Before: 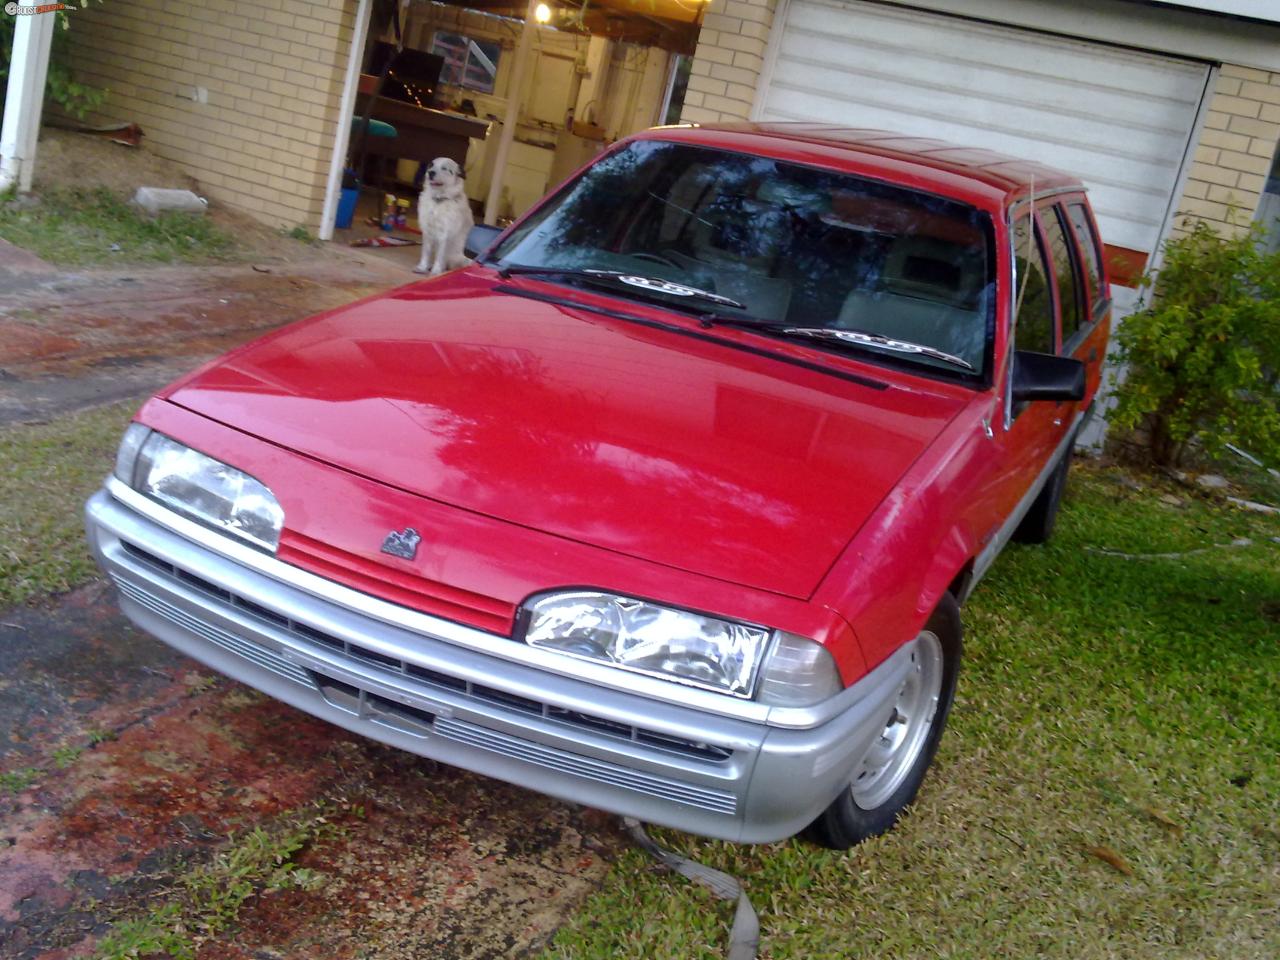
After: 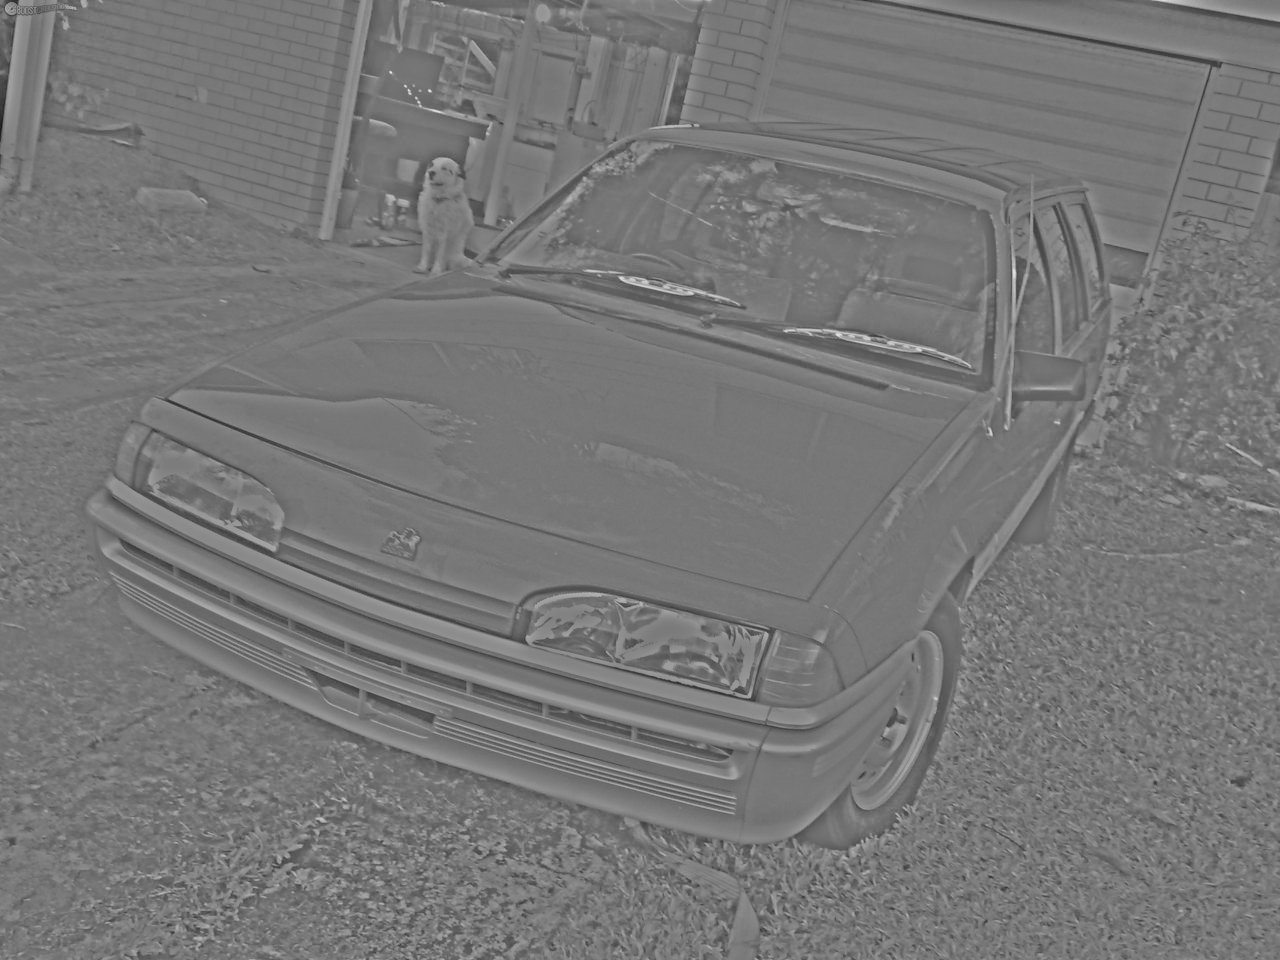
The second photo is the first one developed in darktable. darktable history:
tone equalizer: -8 EV 0.001 EV, -7 EV -0.004 EV, -6 EV 0.009 EV, -5 EV 0.032 EV, -4 EV 0.276 EV, -3 EV 0.644 EV, -2 EV 0.584 EV, -1 EV 0.187 EV, +0 EV 0.024 EV
white balance: red 1.009, blue 1.027
color contrast: green-magenta contrast 0.8, blue-yellow contrast 1.1, unbound 0
highpass: sharpness 25.84%, contrast boost 14.94%
